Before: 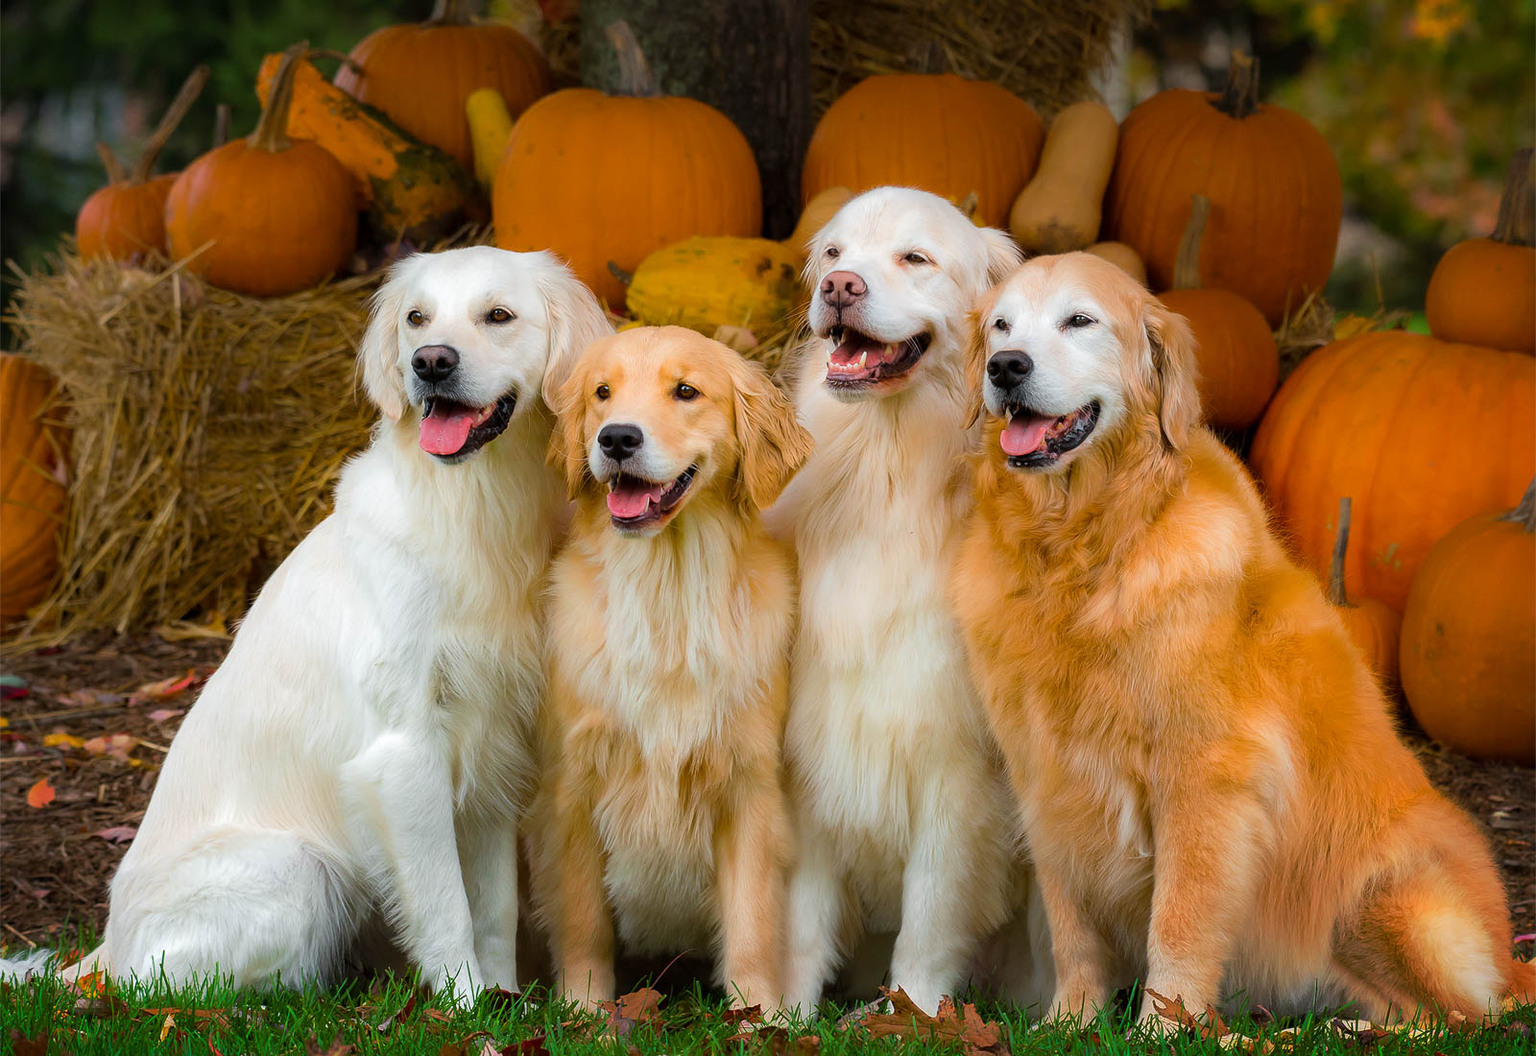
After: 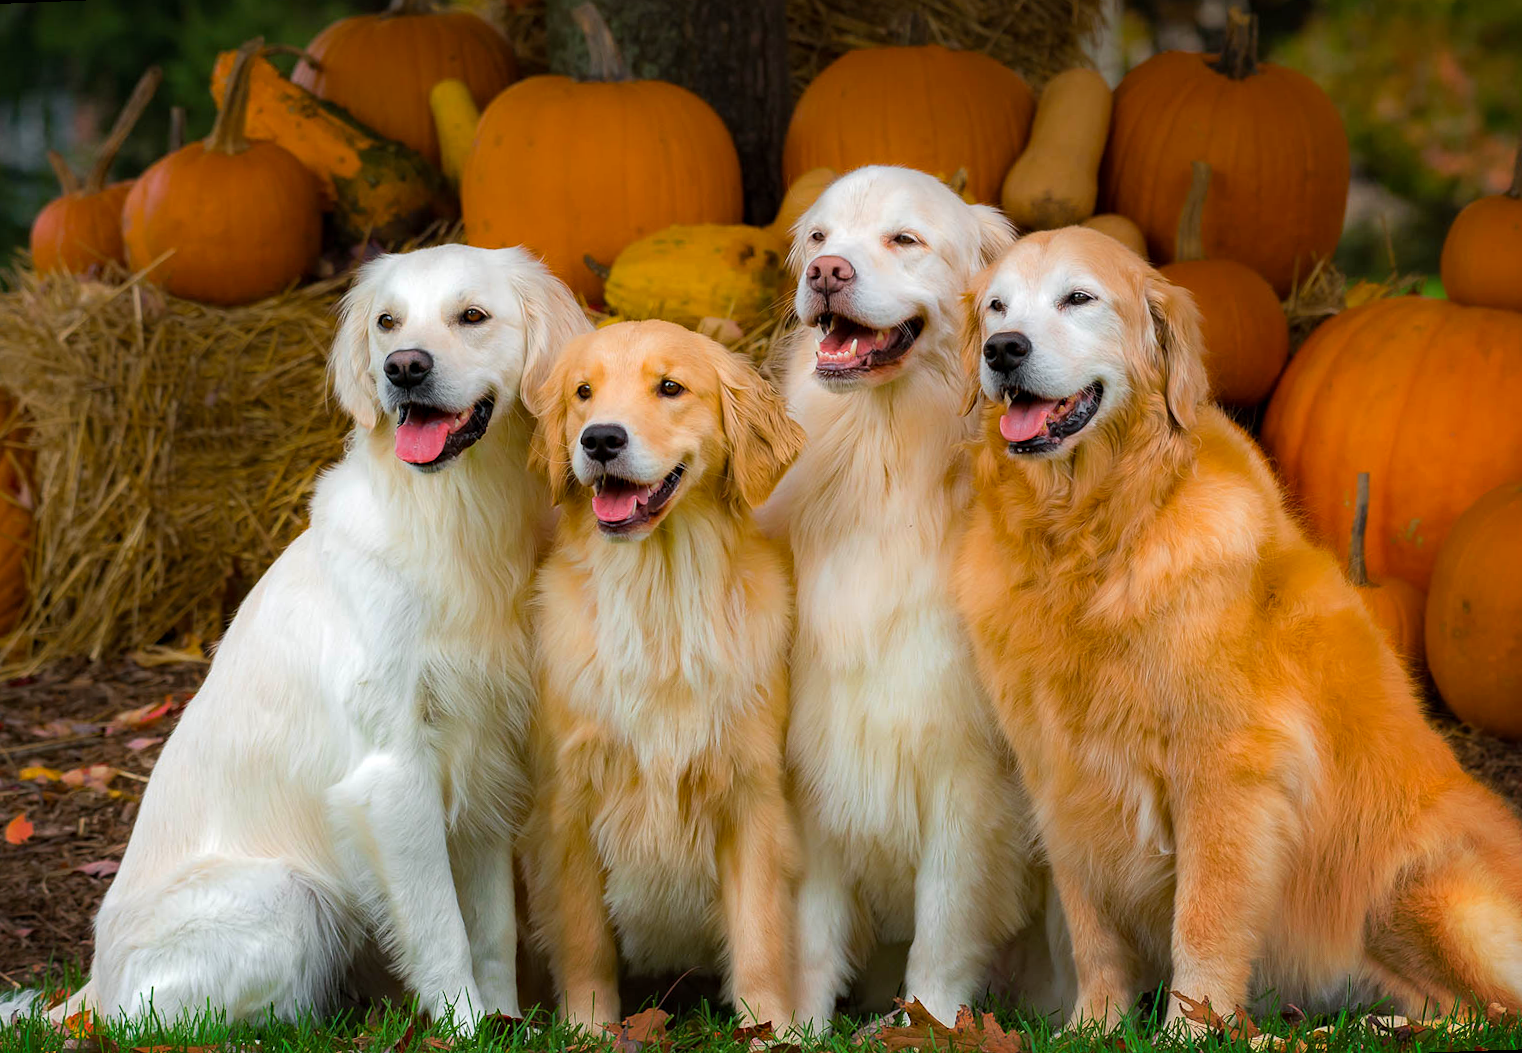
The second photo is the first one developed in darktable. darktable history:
haze removal: compatibility mode true, adaptive false
rotate and perspective: rotation -2.12°, lens shift (vertical) 0.009, lens shift (horizontal) -0.008, automatic cropping original format, crop left 0.036, crop right 0.964, crop top 0.05, crop bottom 0.959
